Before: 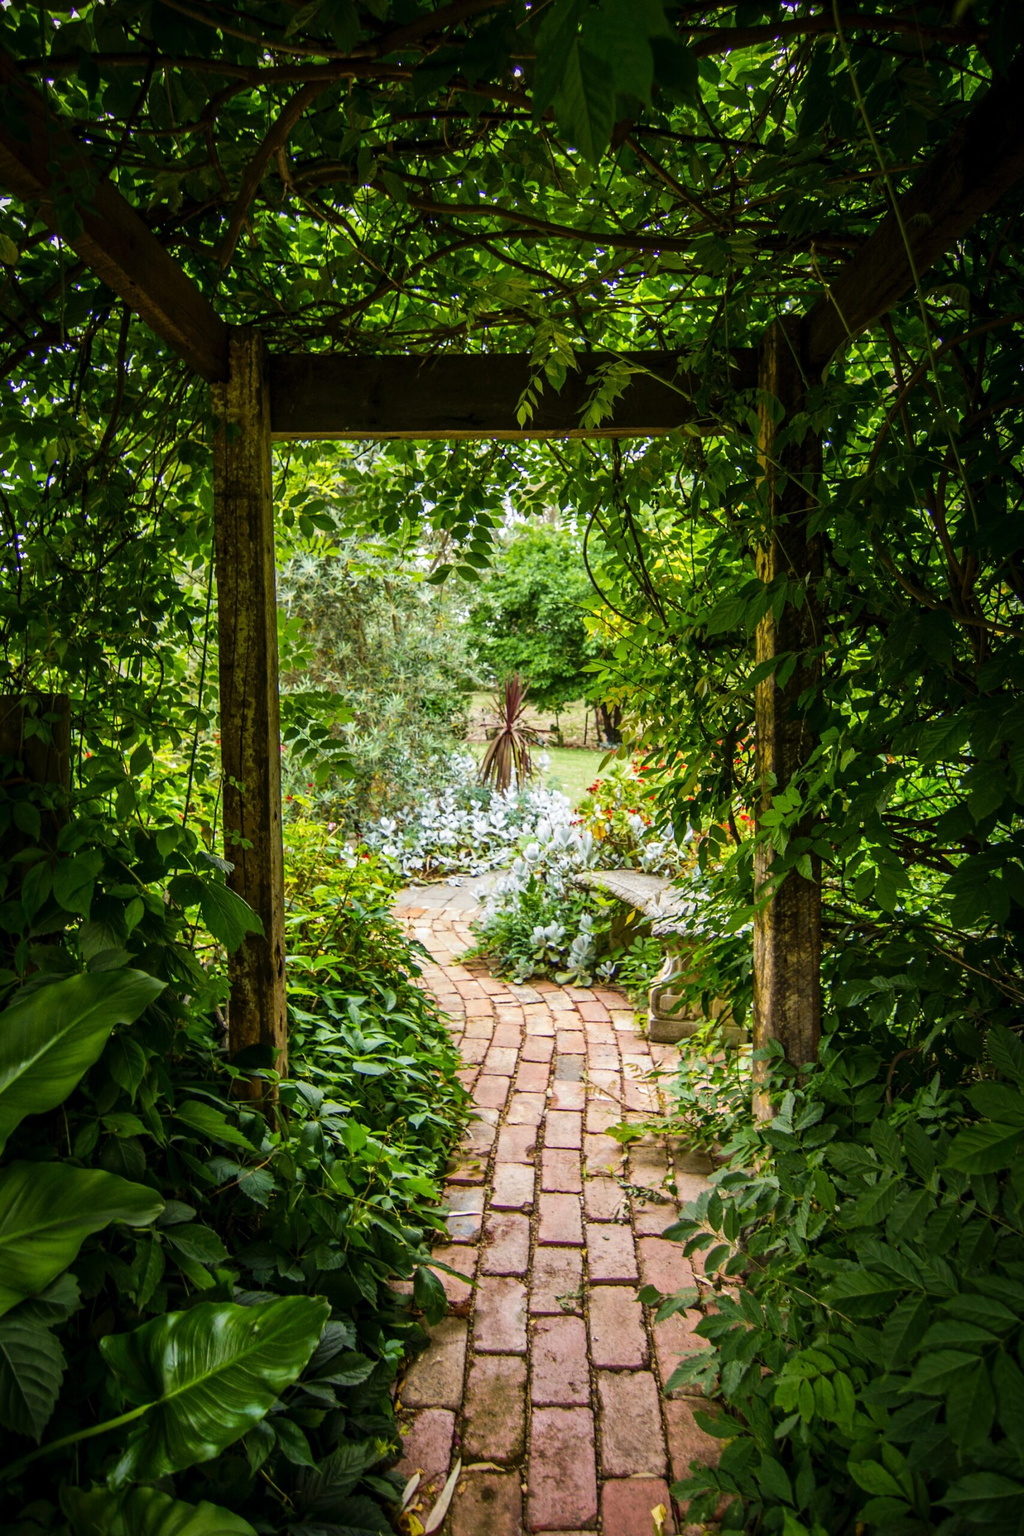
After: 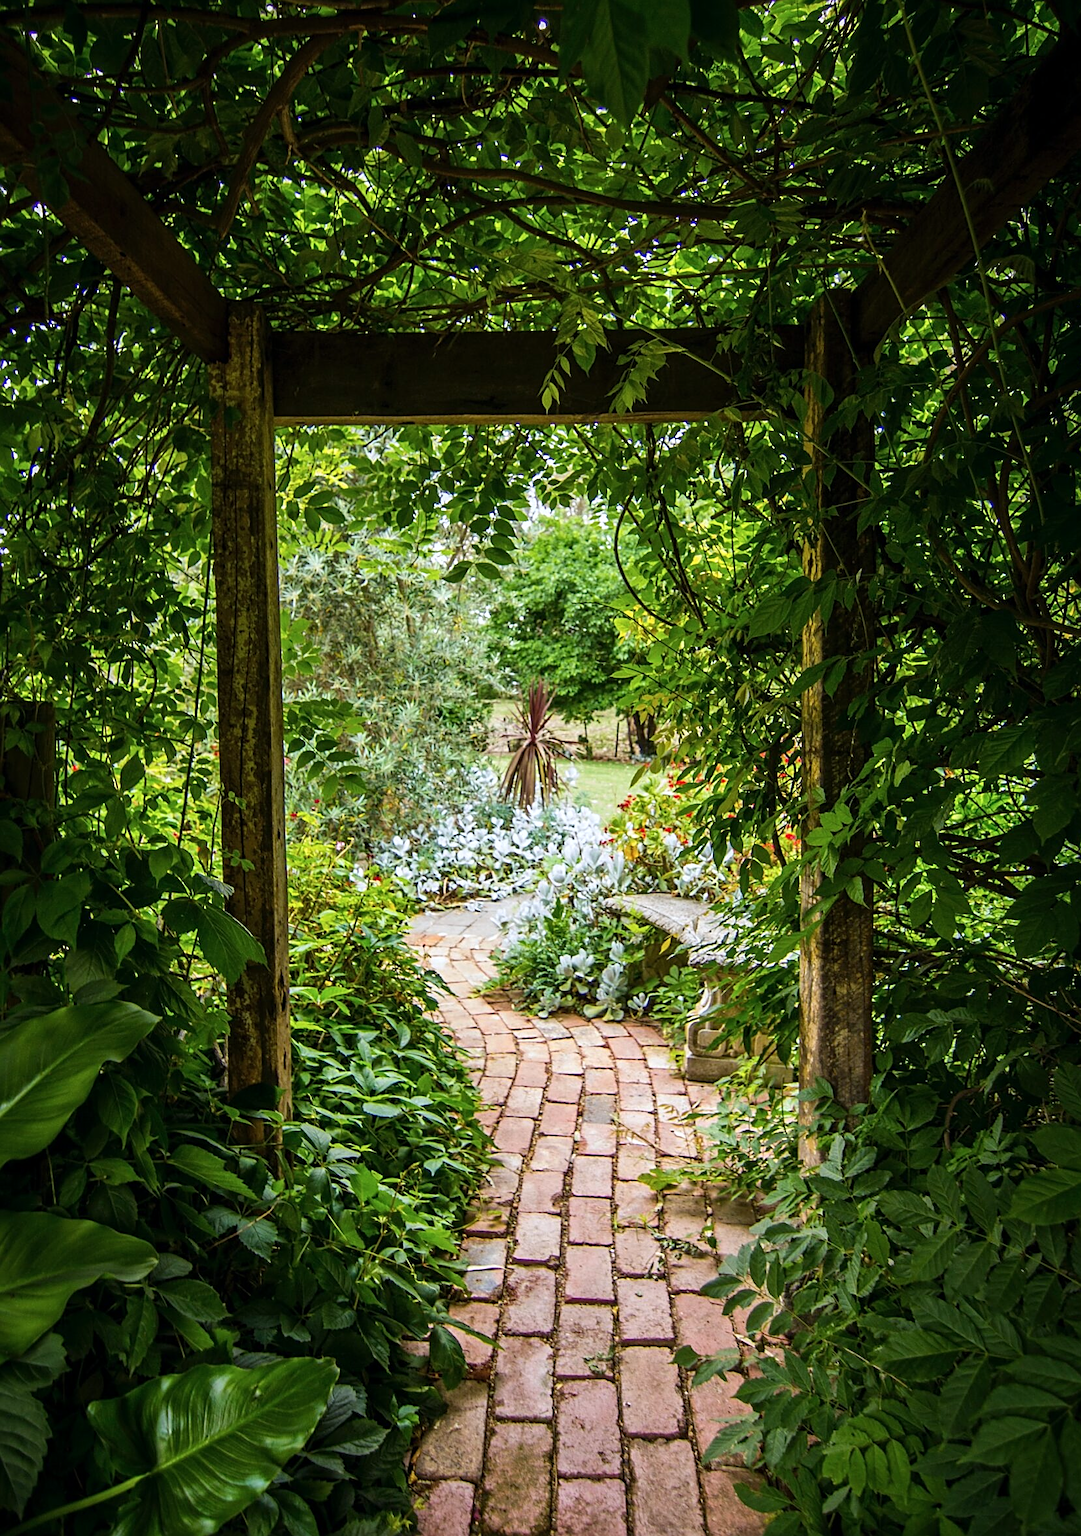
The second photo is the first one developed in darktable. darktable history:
color correction: highlights a* -0.137, highlights b* -5.91, shadows a* -0.137, shadows b* -0.137
sharpen: on, module defaults
crop: left 1.964%, top 3.251%, right 1.122%, bottom 4.933%
